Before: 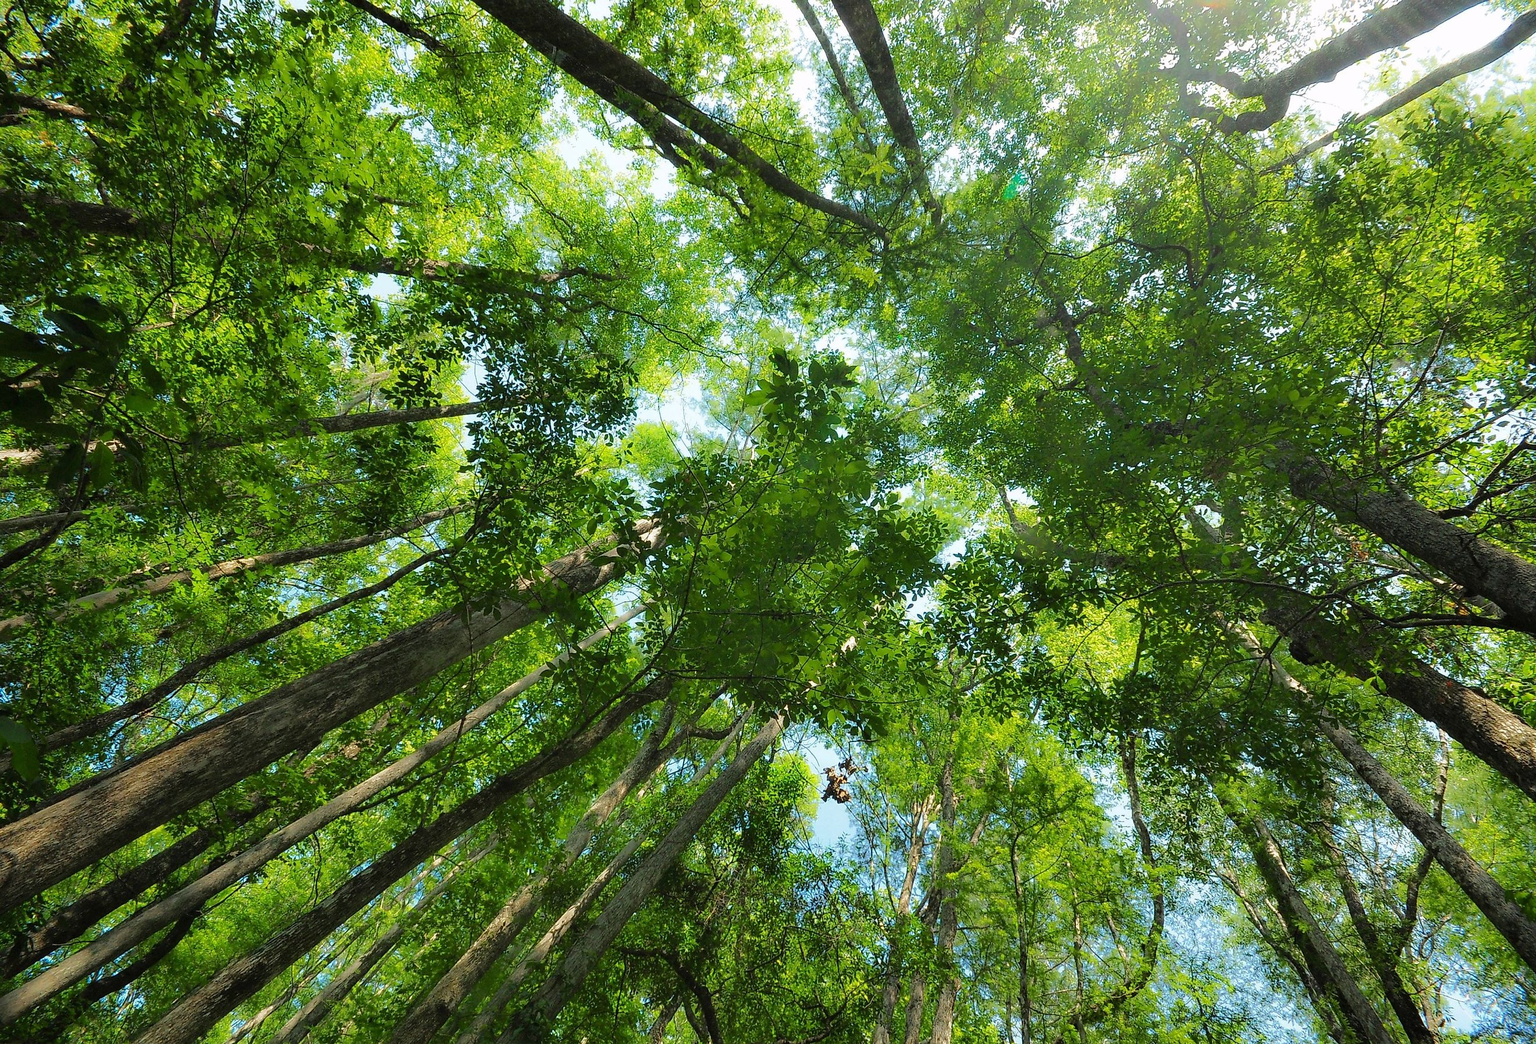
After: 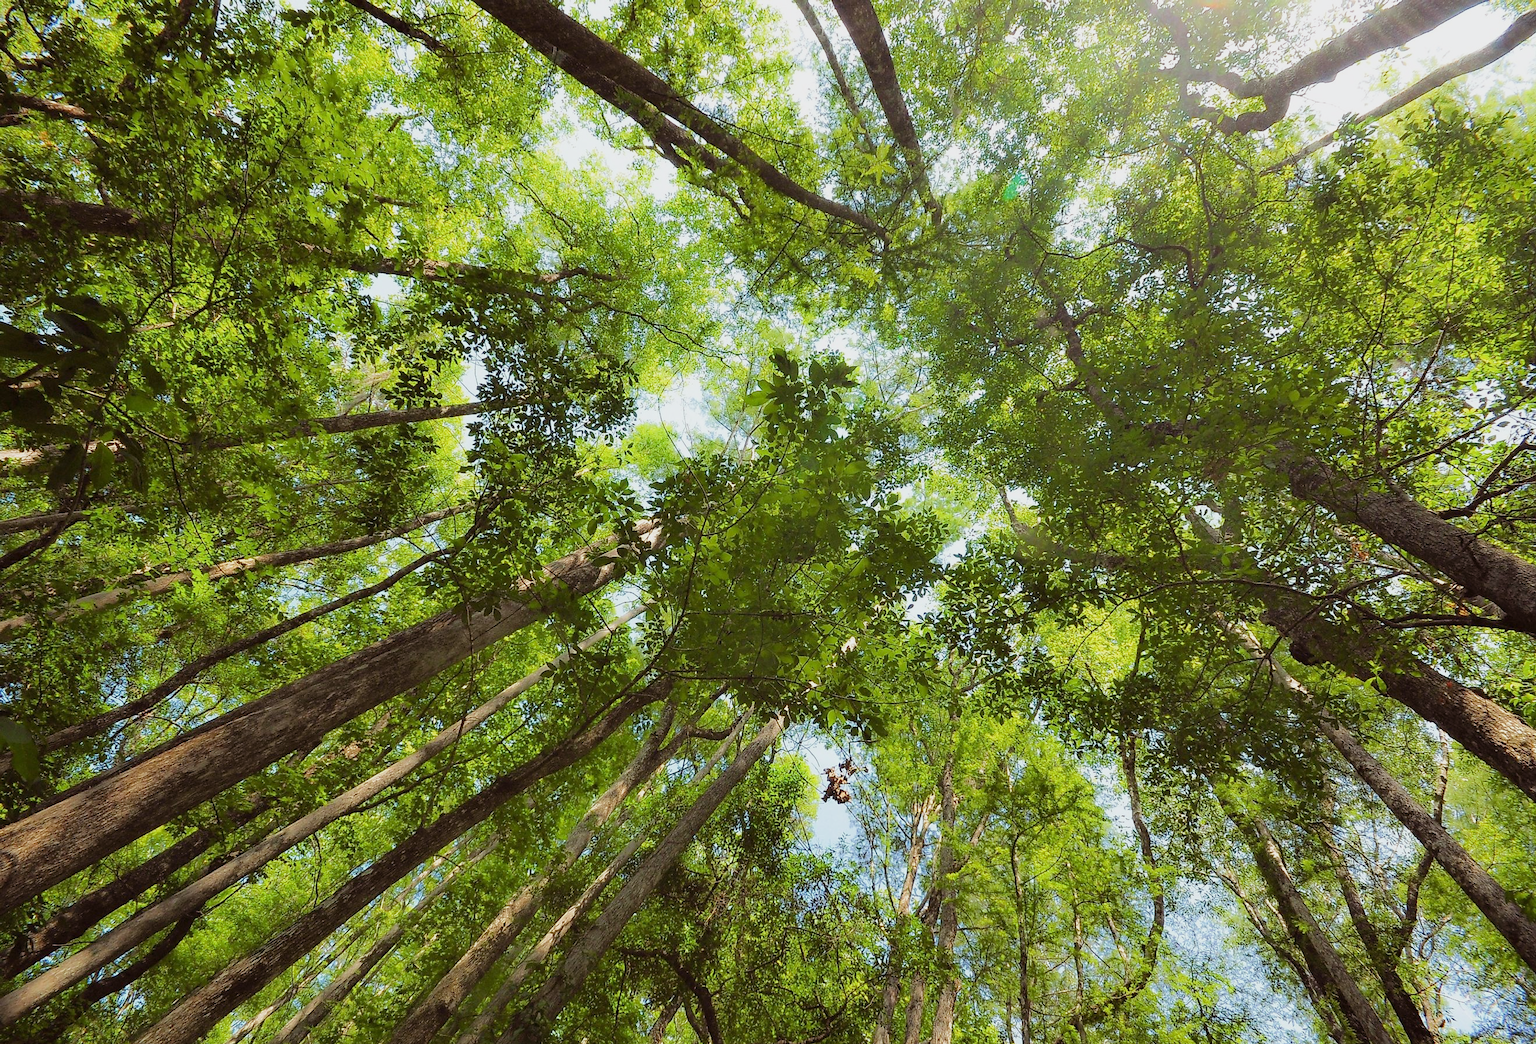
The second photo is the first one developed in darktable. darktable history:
sigmoid: contrast 1.22, skew 0.65
color balance: on, module defaults
rgb levels: mode RGB, independent channels, levels [[0, 0.474, 1], [0, 0.5, 1], [0, 0.5, 1]]
exposure: exposure 0.2 EV, compensate highlight preservation false
